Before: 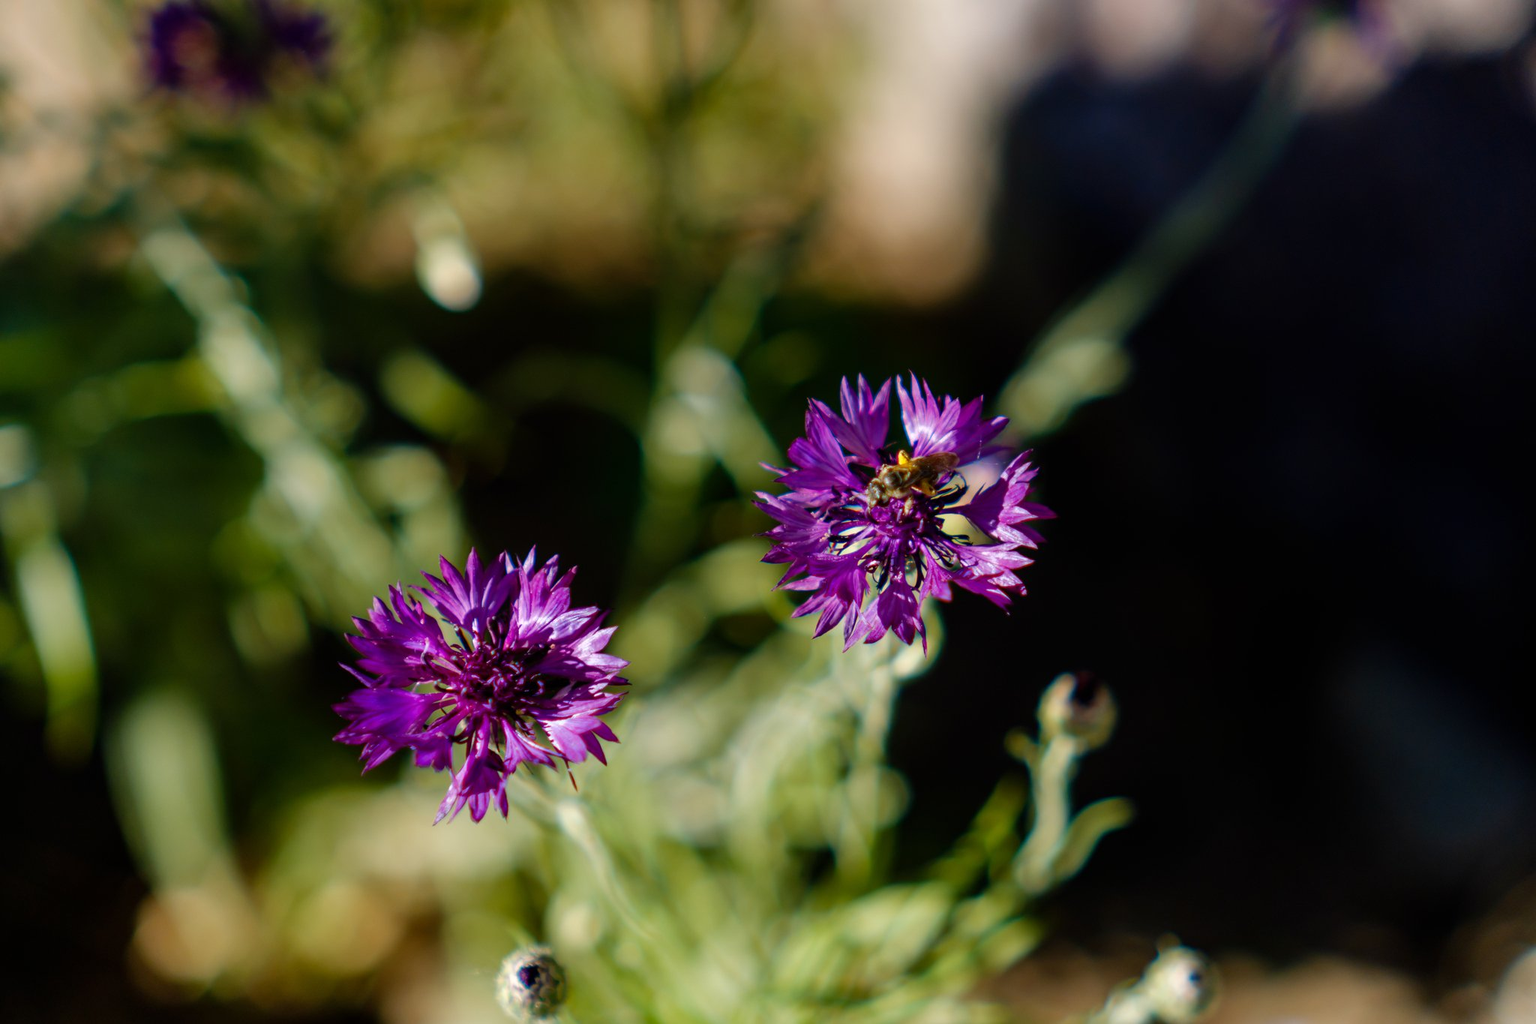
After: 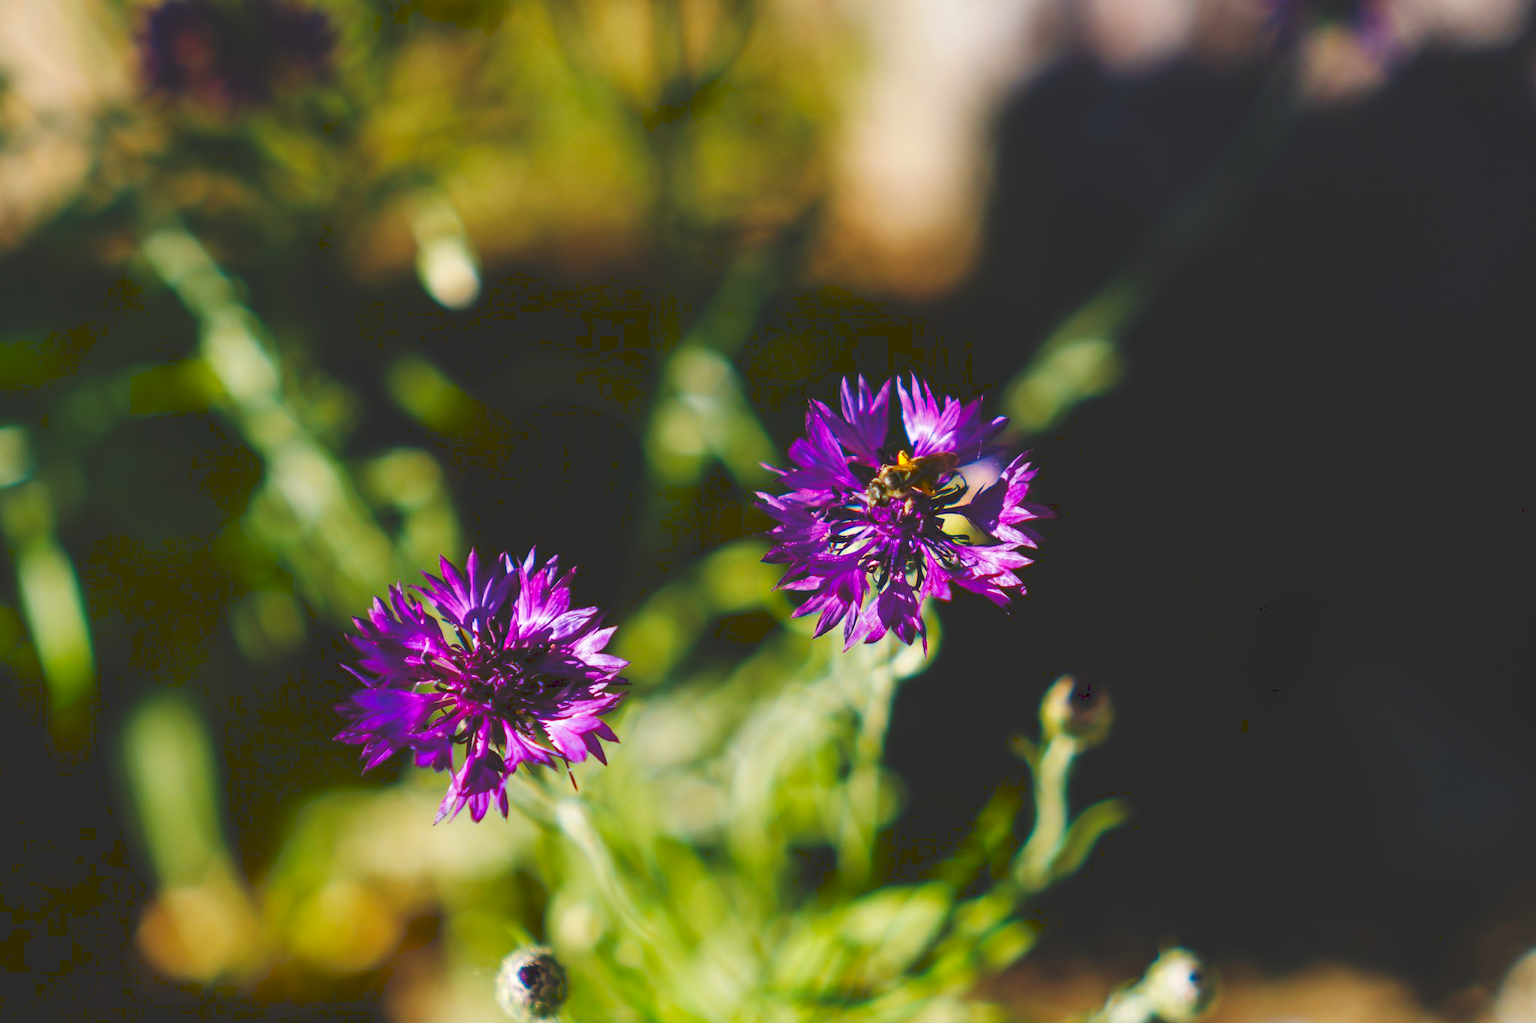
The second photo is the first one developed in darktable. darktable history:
tone curve: curves: ch0 [(0, 0) (0.003, 0.169) (0.011, 0.173) (0.025, 0.177) (0.044, 0.184) (0.069, 0.191) (0.1, 0.199) (0.136, 0.206) (0.177, 0.221) (0.224, 0.248) (0.277, 0.284) (0.335, 0.344) (0.399, 0.413) (0.468, 0.497) (0.543, 0.594) (0.623, 0.691) (0.709, 0.779) (0.801, 0.868) (0.898, 0.931) (1, 1)], preserve colors none
color balance: output saturation 120%
